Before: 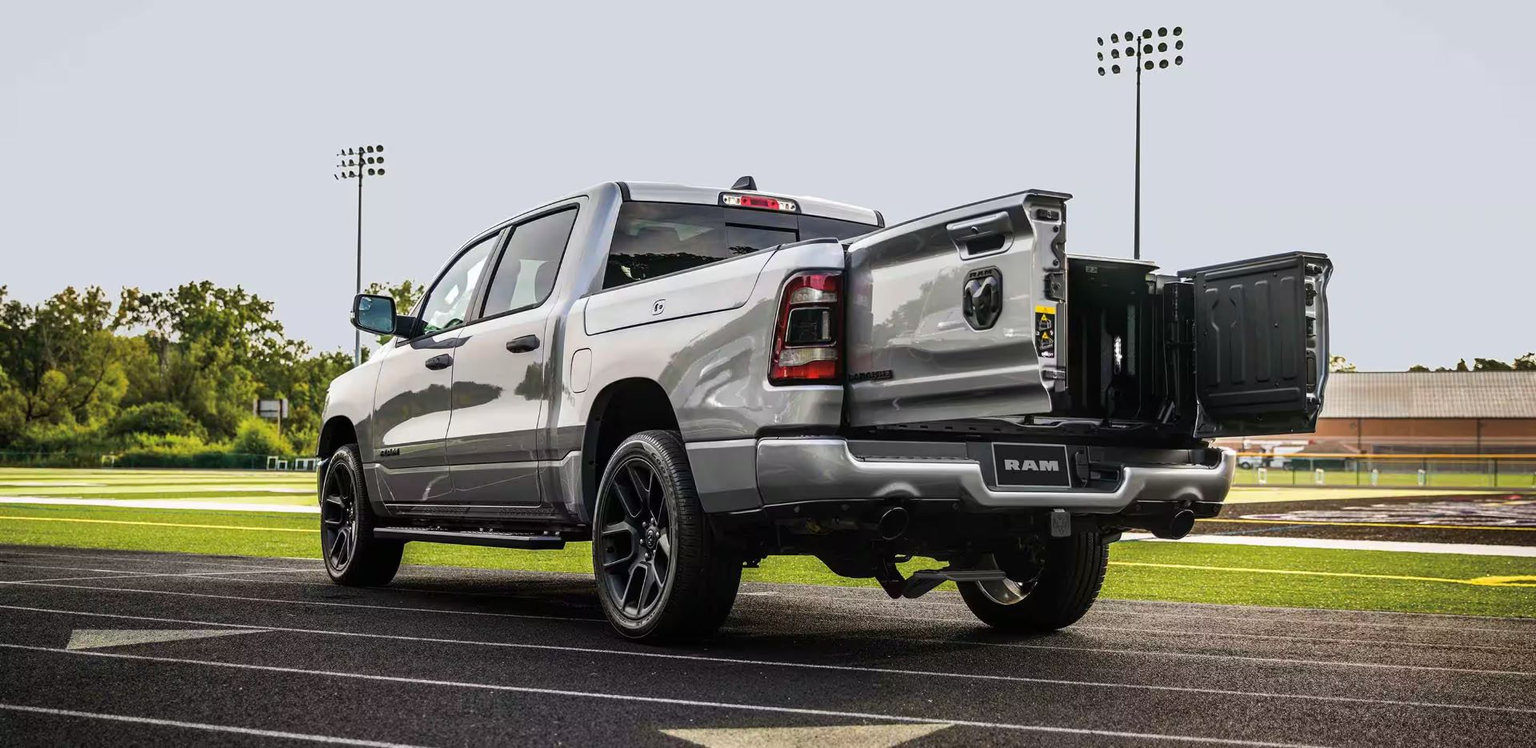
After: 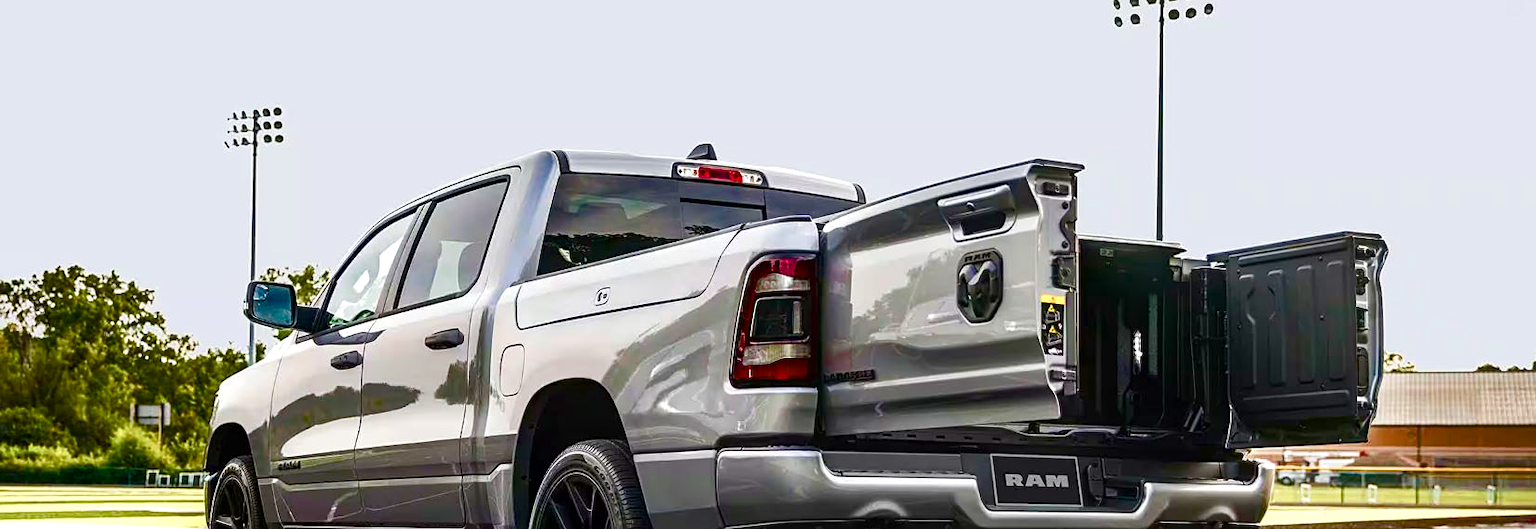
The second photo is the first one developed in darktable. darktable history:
velvia: on, module defaults
color balance rgb: highlights gain › luminance 17.885%, global offset › hue 170.34°, perceptual saturation grading › global saturation 24.801%, perceptual saturation grading › highlights -50.806%, perceptual saturation grading › mid-tones 19.818%, perceptual saturation grading › shadows 60.633%, global vibrance 1.821%, saturation formula JzAzBz (2021)
crop and rotate: left 9.235%, top 7.122%, right 4.896%, bottom 32.062%
sharpen: amount 0.201
